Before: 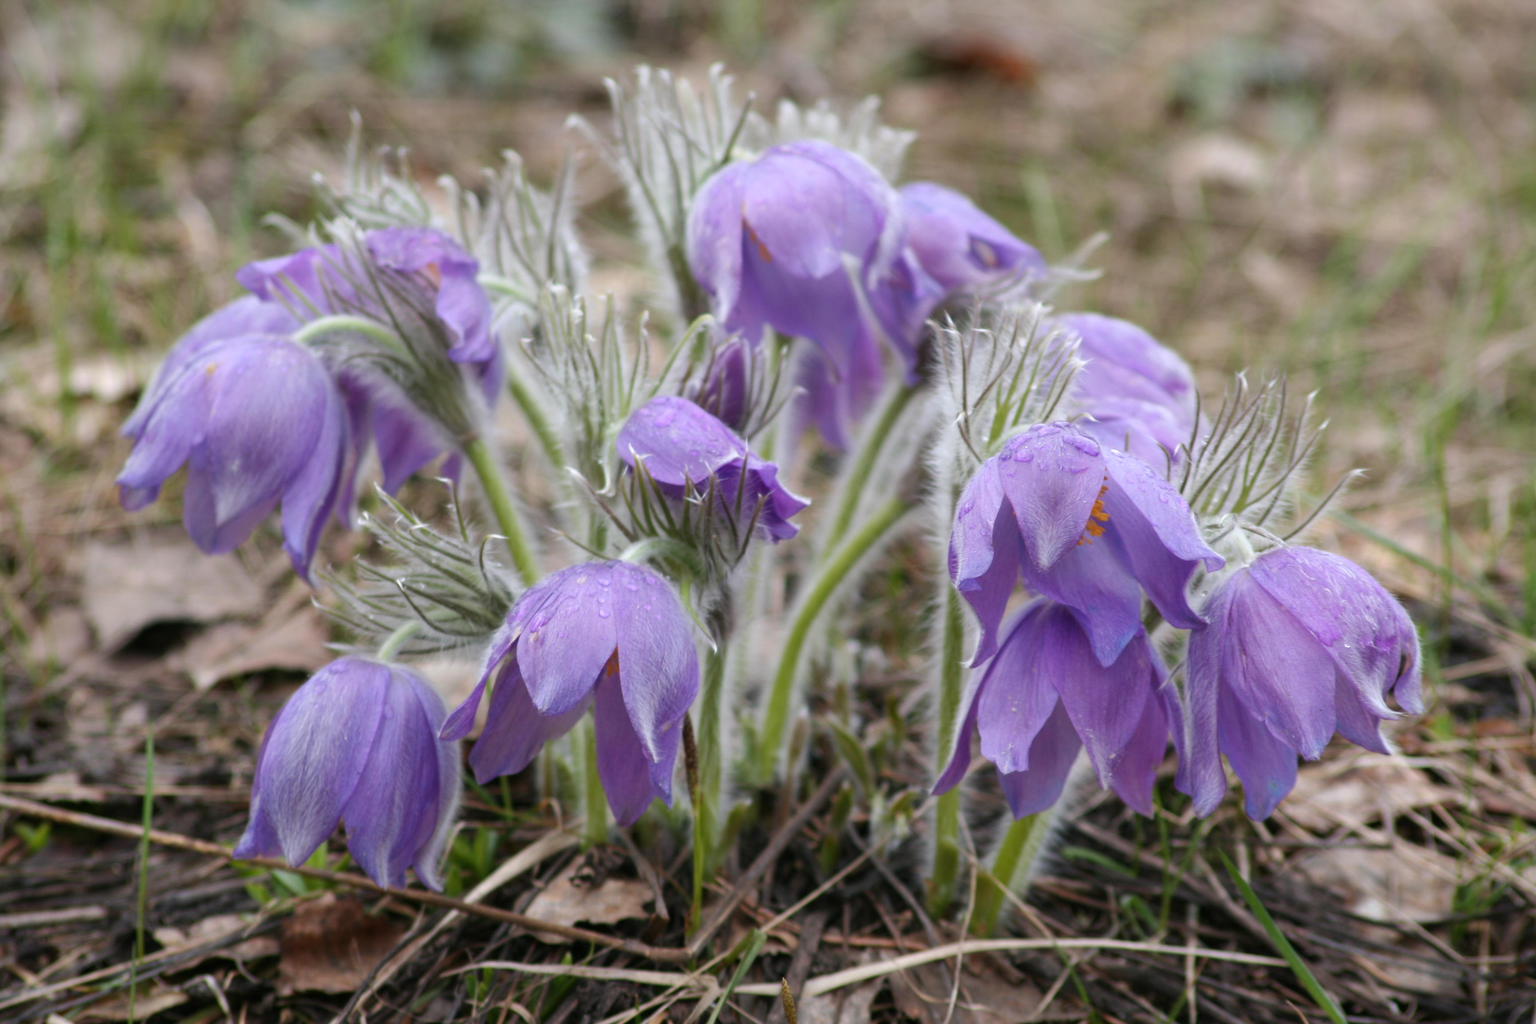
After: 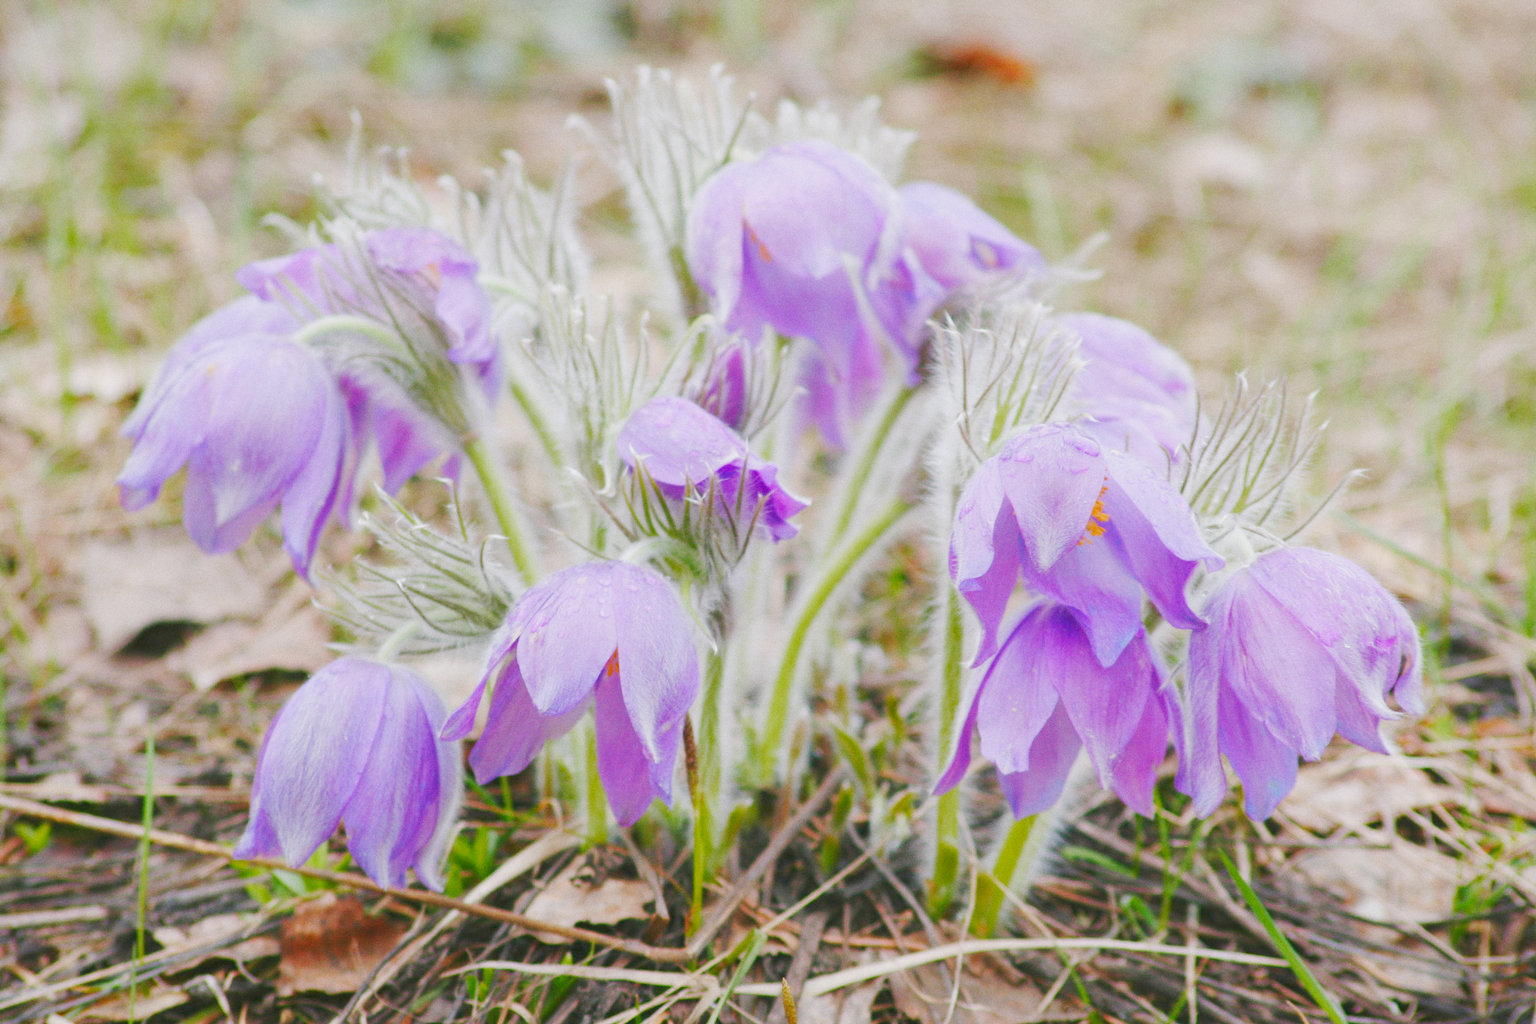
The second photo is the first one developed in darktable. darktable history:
base curve: curves: ch0 [(0, 0.007) (0.028, 0.063) (0.121, 0.311) (0.46, 0.743) (0.859, 0.957) (1, 1)], preserve colors none
grain: coarseness 0.47 ISO
color balance rgb: shadows lift › chroma 1%, shadows lift › hue 113°, highlights gain › chroma 0.2%, highlights gain › hue 333°, perceptual saturation grading › global saturation 20%, perceptual saturation grading › highlights -50%, perceptual saturation grading › shadows 25%, contrast -30%
